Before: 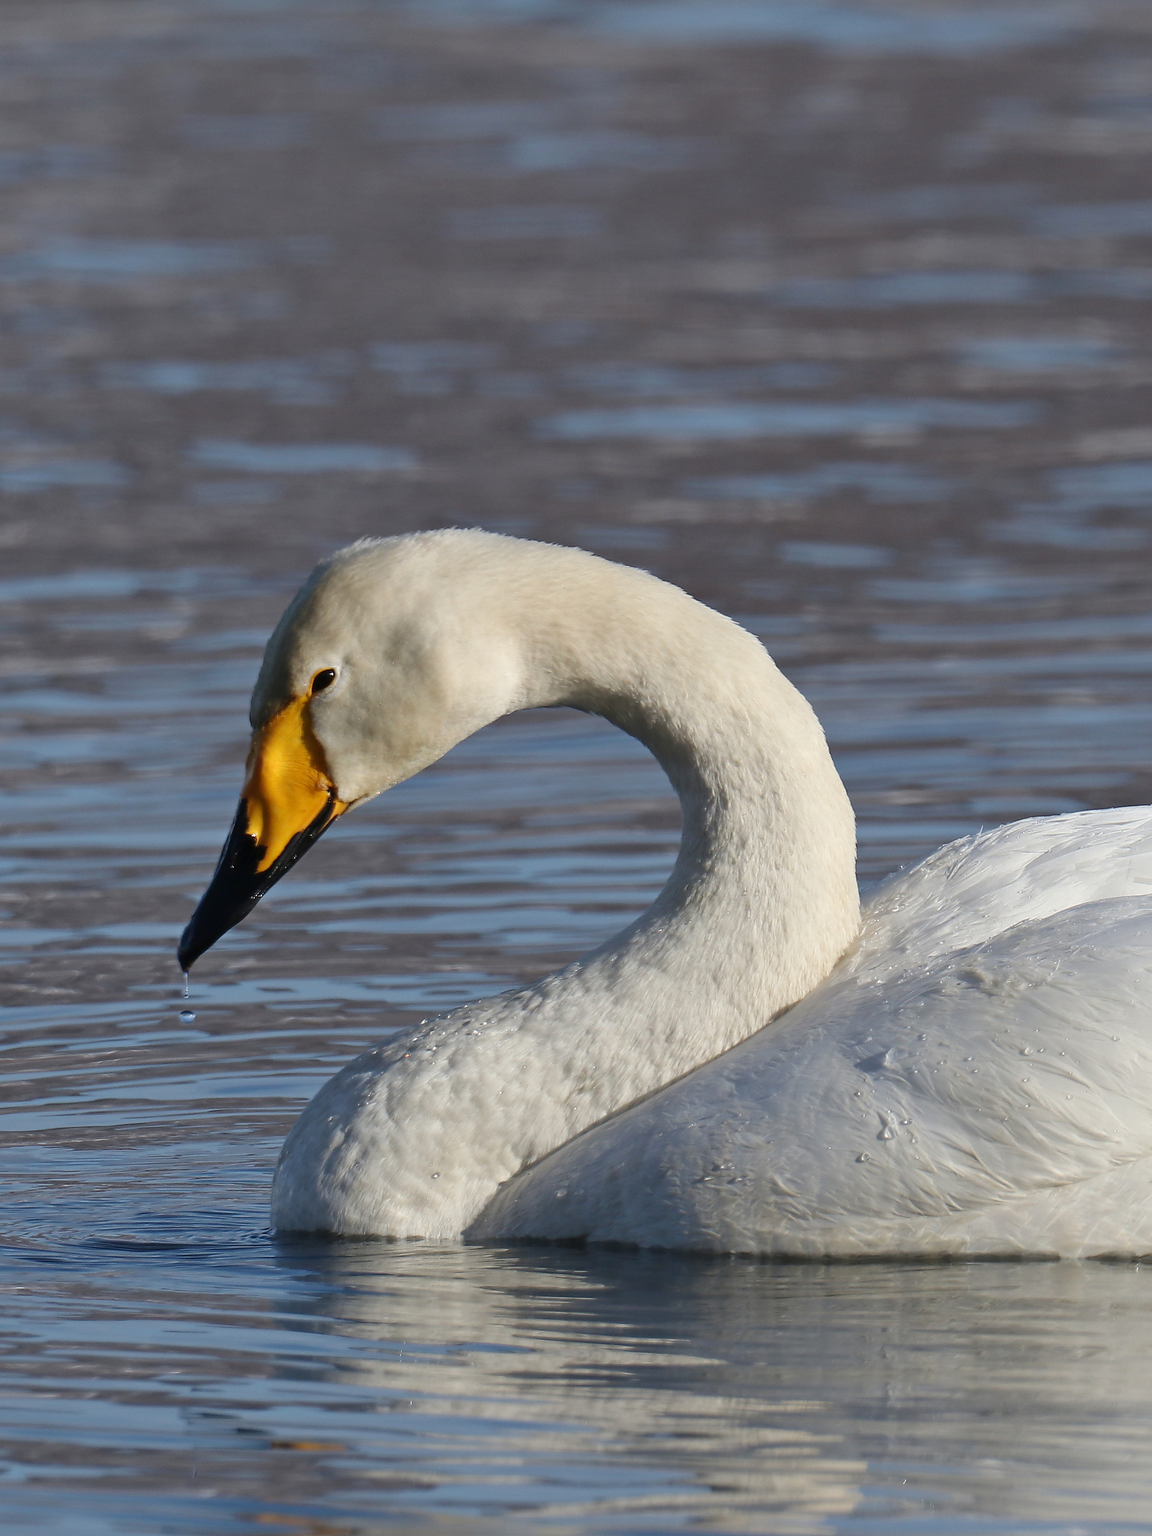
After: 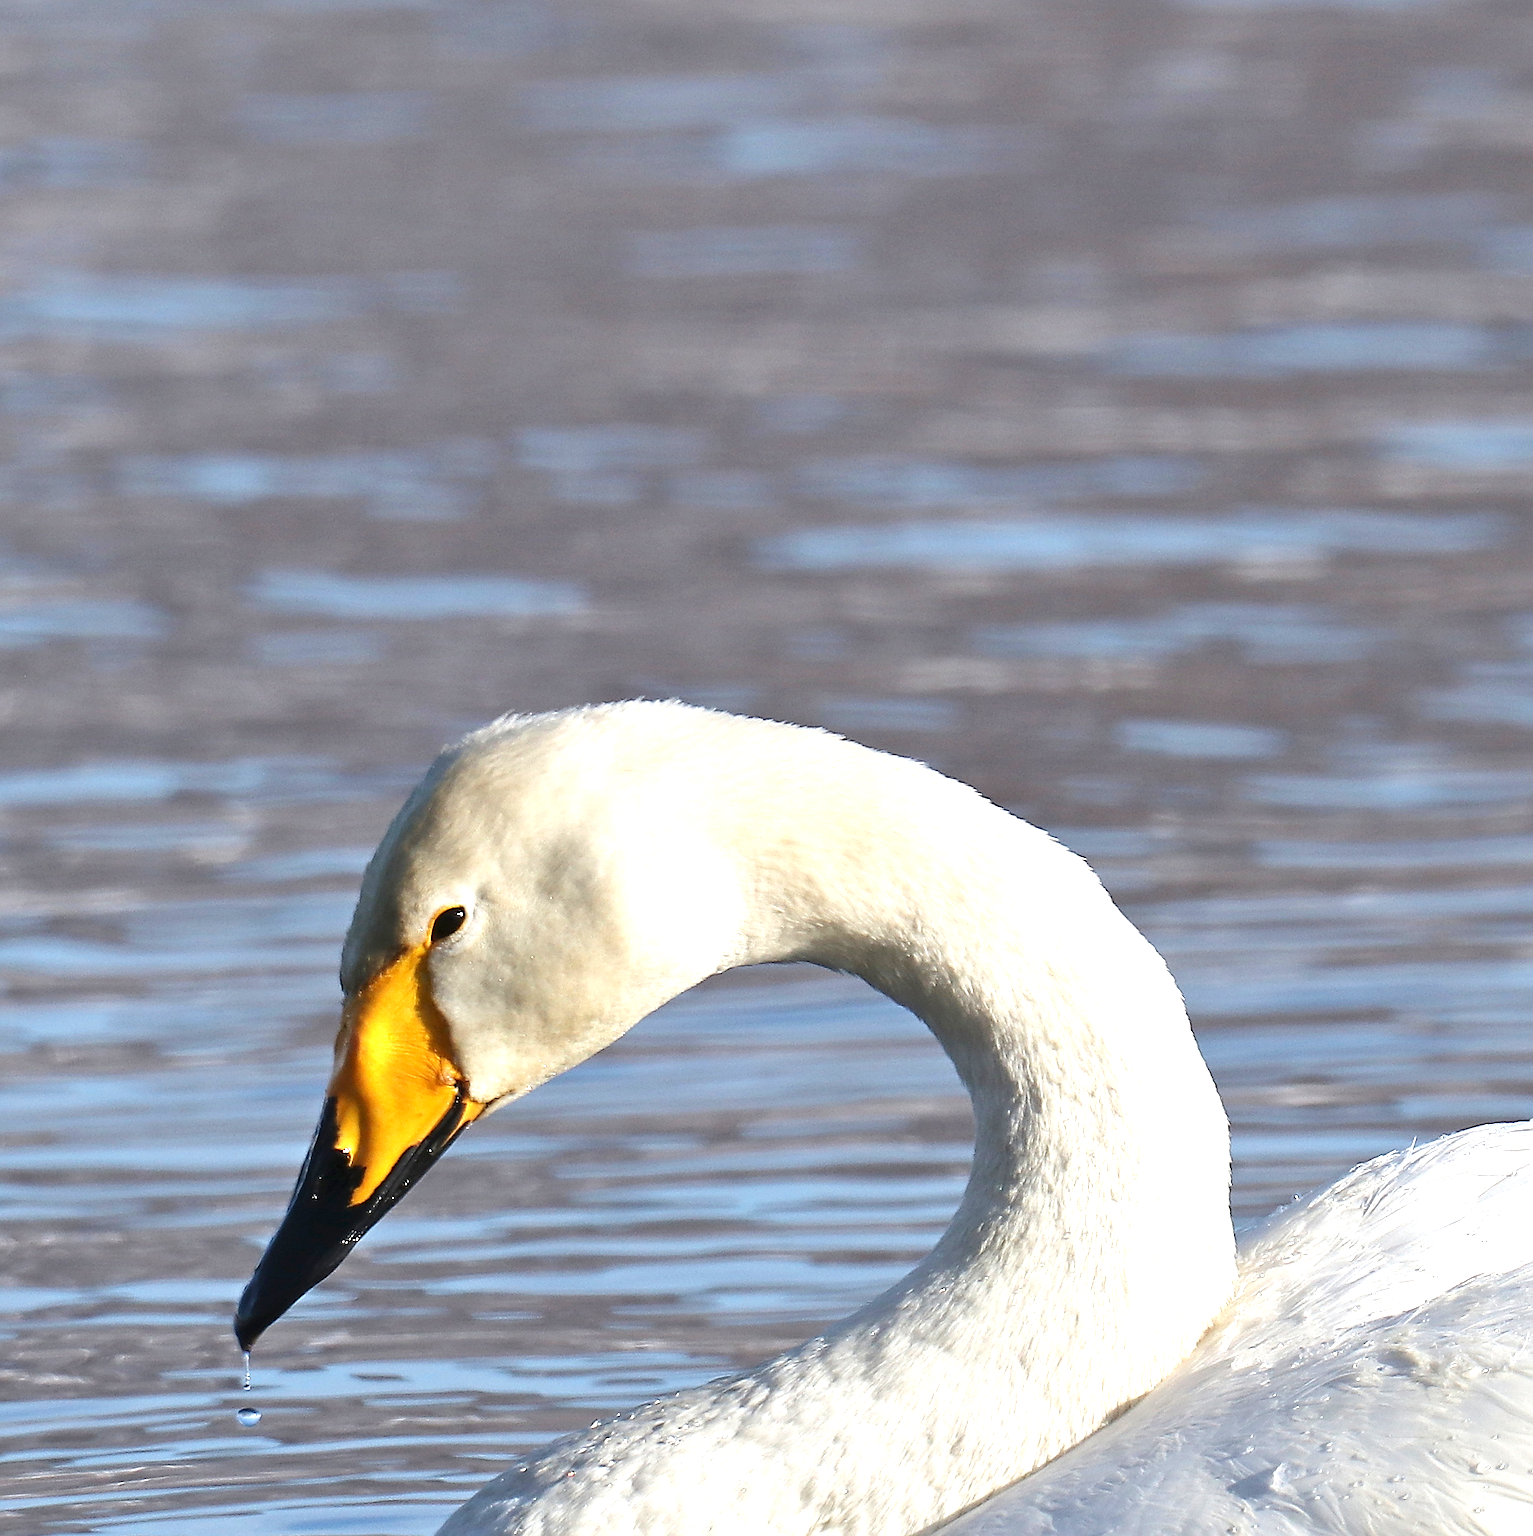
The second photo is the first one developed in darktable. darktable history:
crop: left 1.587%, top 3.355%, right 7.659%, bottom 28.468%
sharpen: on, module defaults
exposure: exposure 1.146 EV, compensate highlight preservation false
